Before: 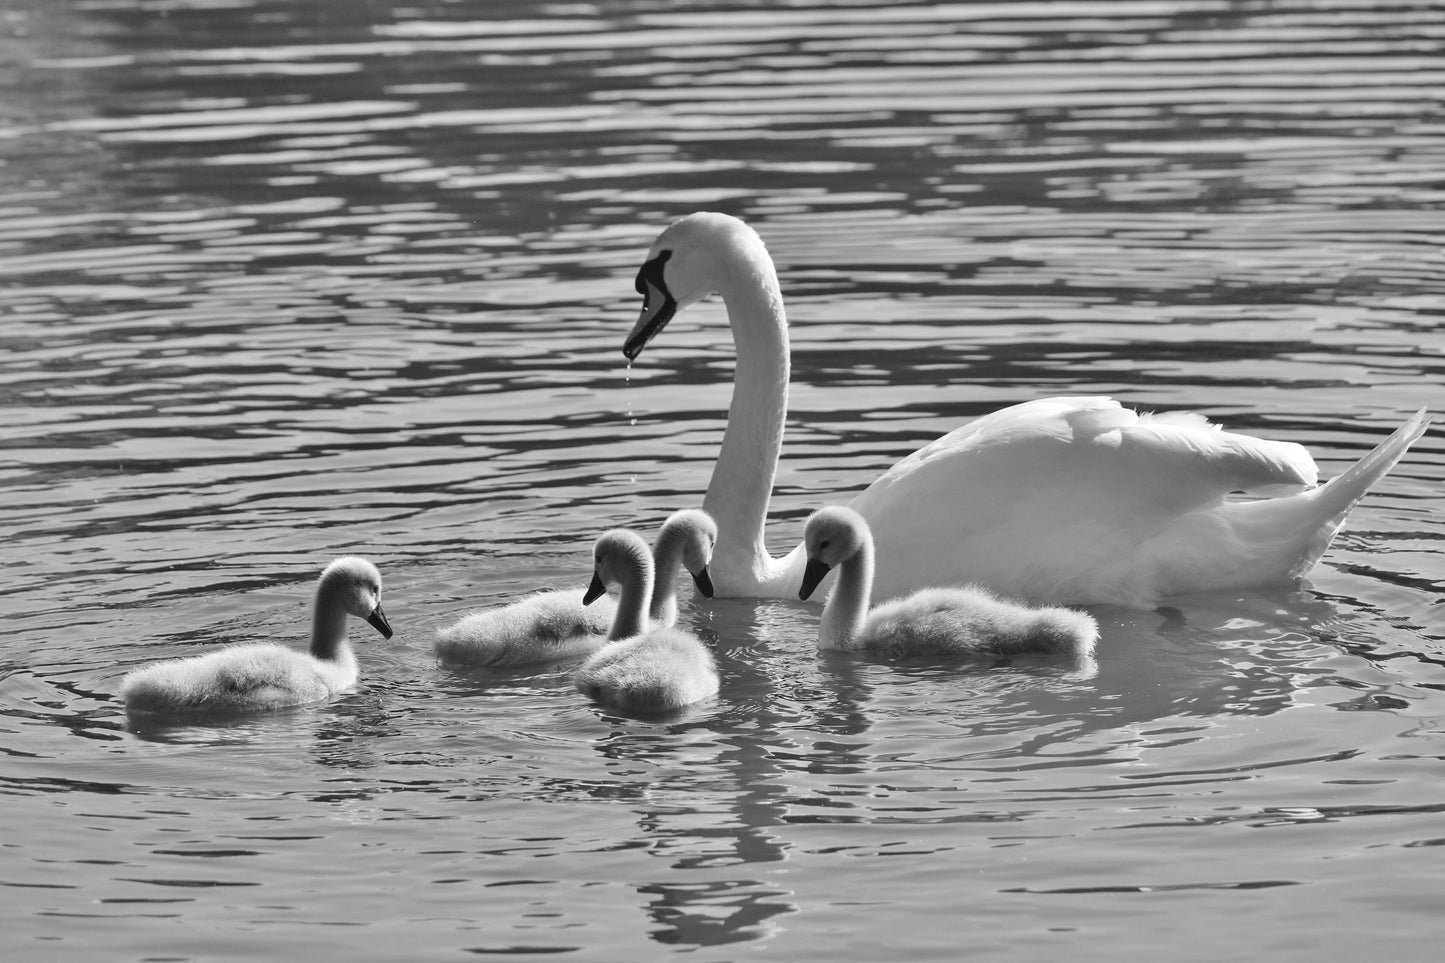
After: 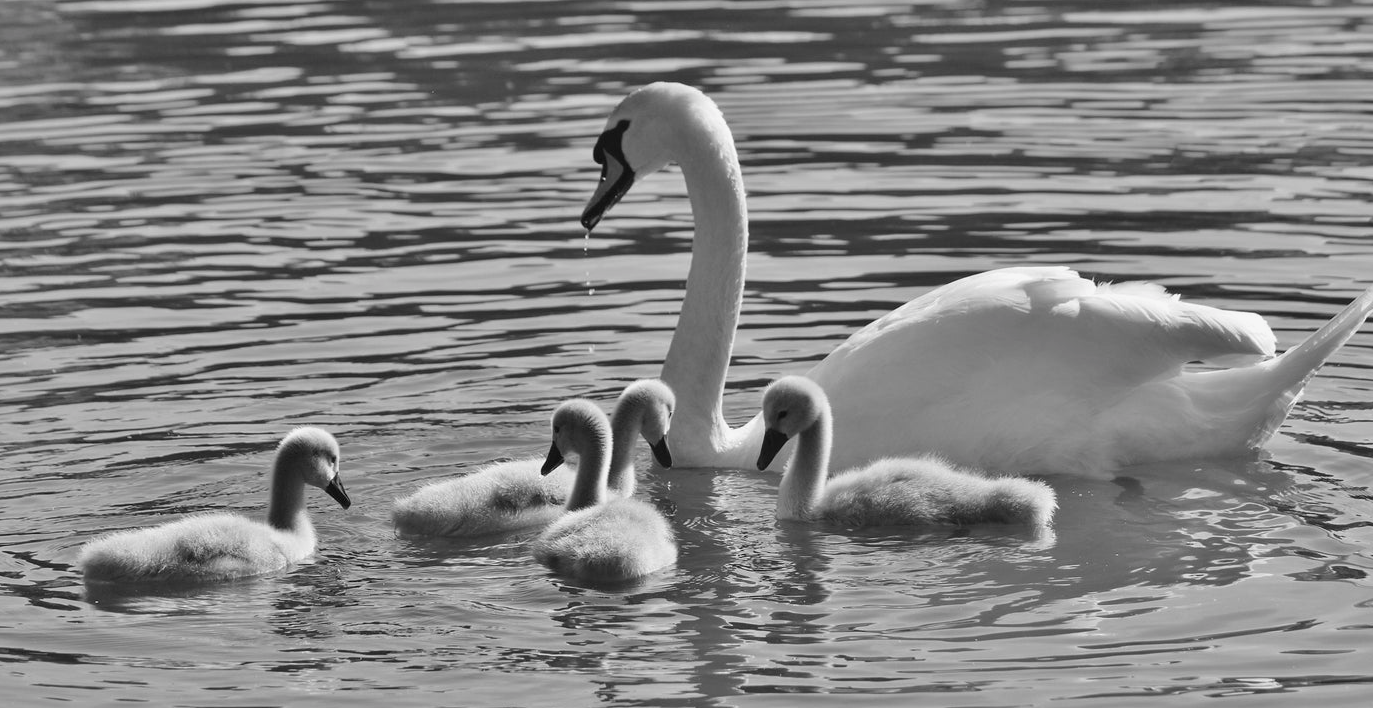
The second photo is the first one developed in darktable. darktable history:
crop and rotate: left 2.967%, top 13.544%, right 1.981%, bottom 12.869%
exposure: exposure -0.114 EV, compensate exposure bias true, compensate highlight preservation false
